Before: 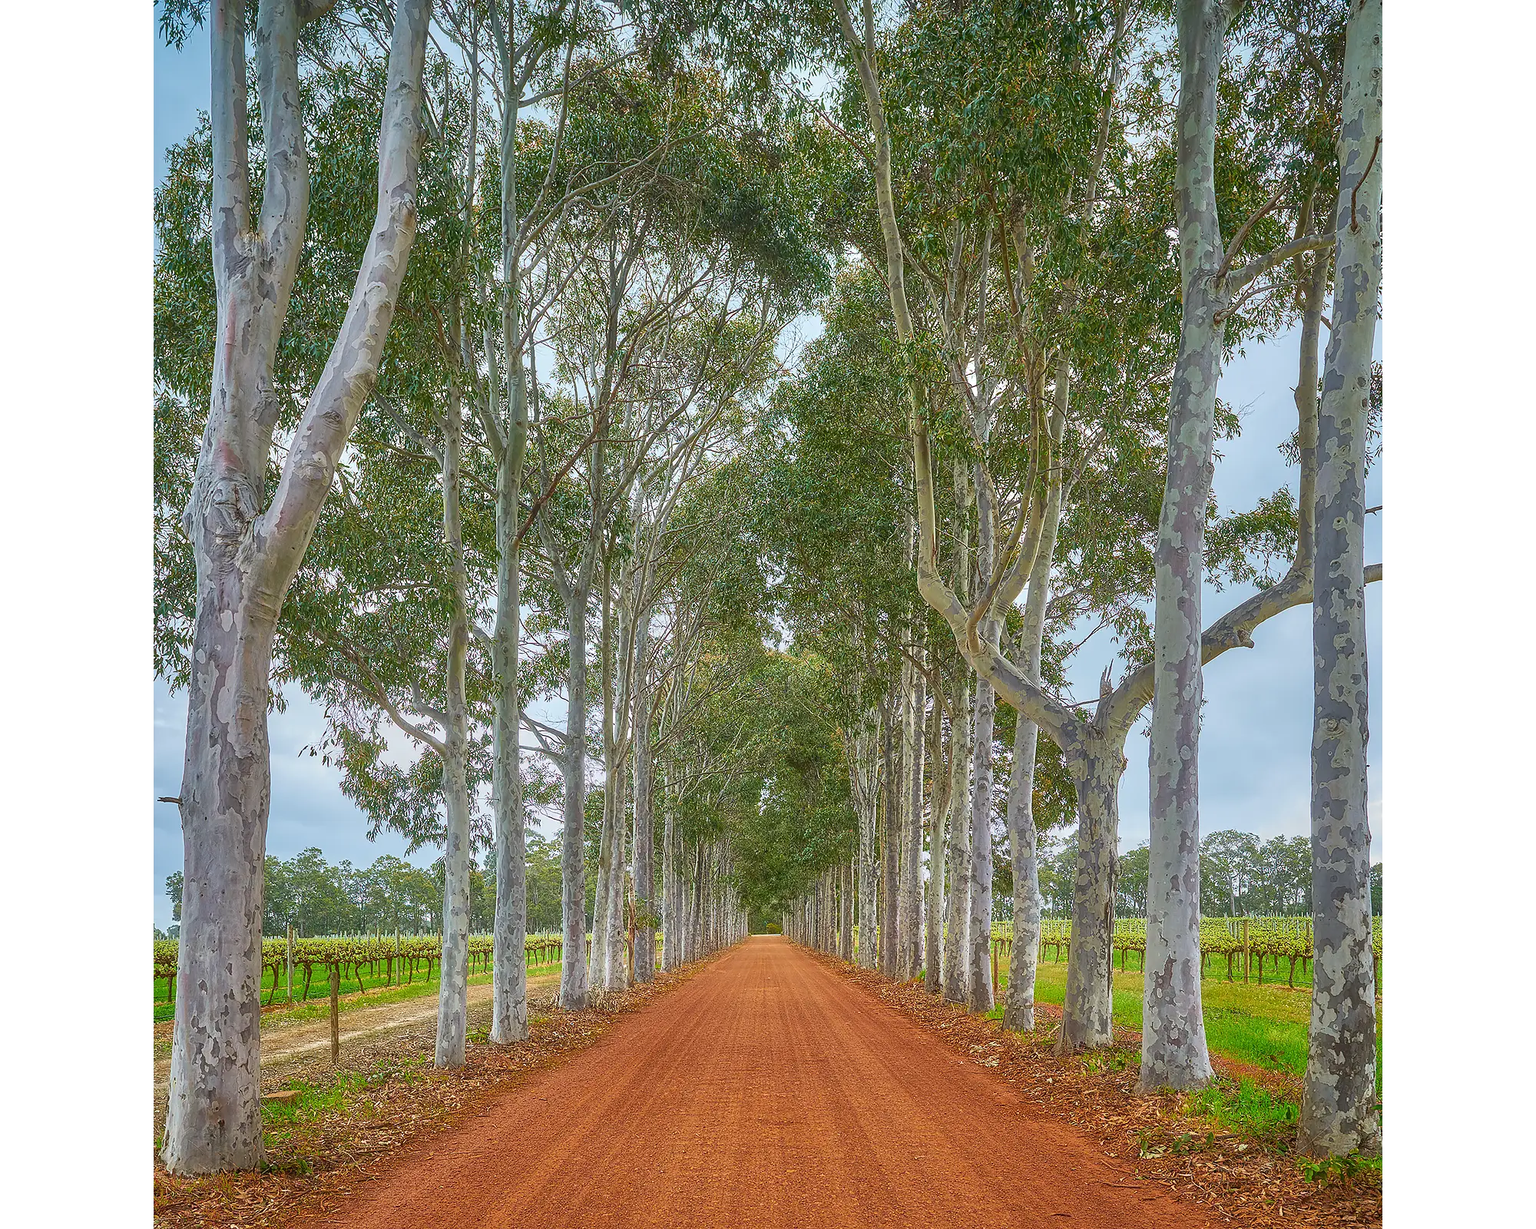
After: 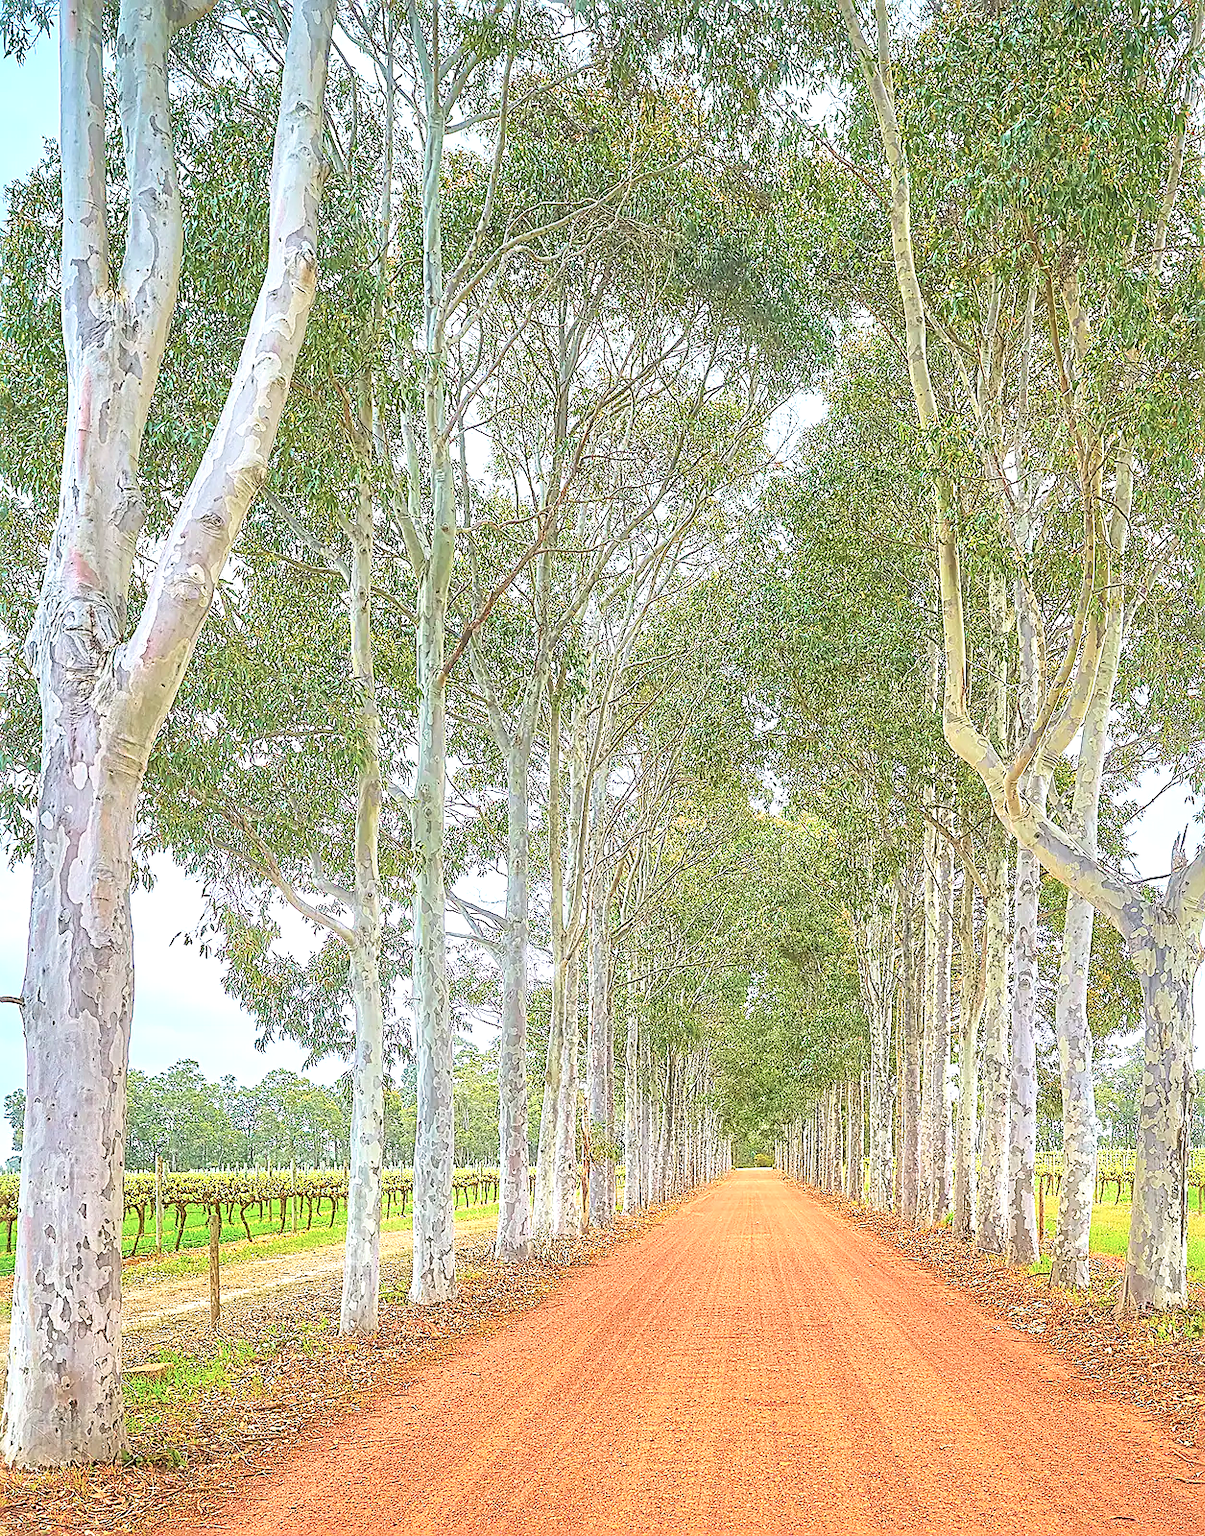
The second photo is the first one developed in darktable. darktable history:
exposure: black level correction 0.001, exposure 1 EV, compensate highlight preservation false
crop: left 10.644%, right 26.528%
velvia: strength 15%
color balance: lift [1.007, 1, 1, 1], gamma [1.097, 1, 1, 1]
contrast brightness saturation: contrast 0.14, brightness 0.21
sharpen: radius 2.584, amount 0.688
